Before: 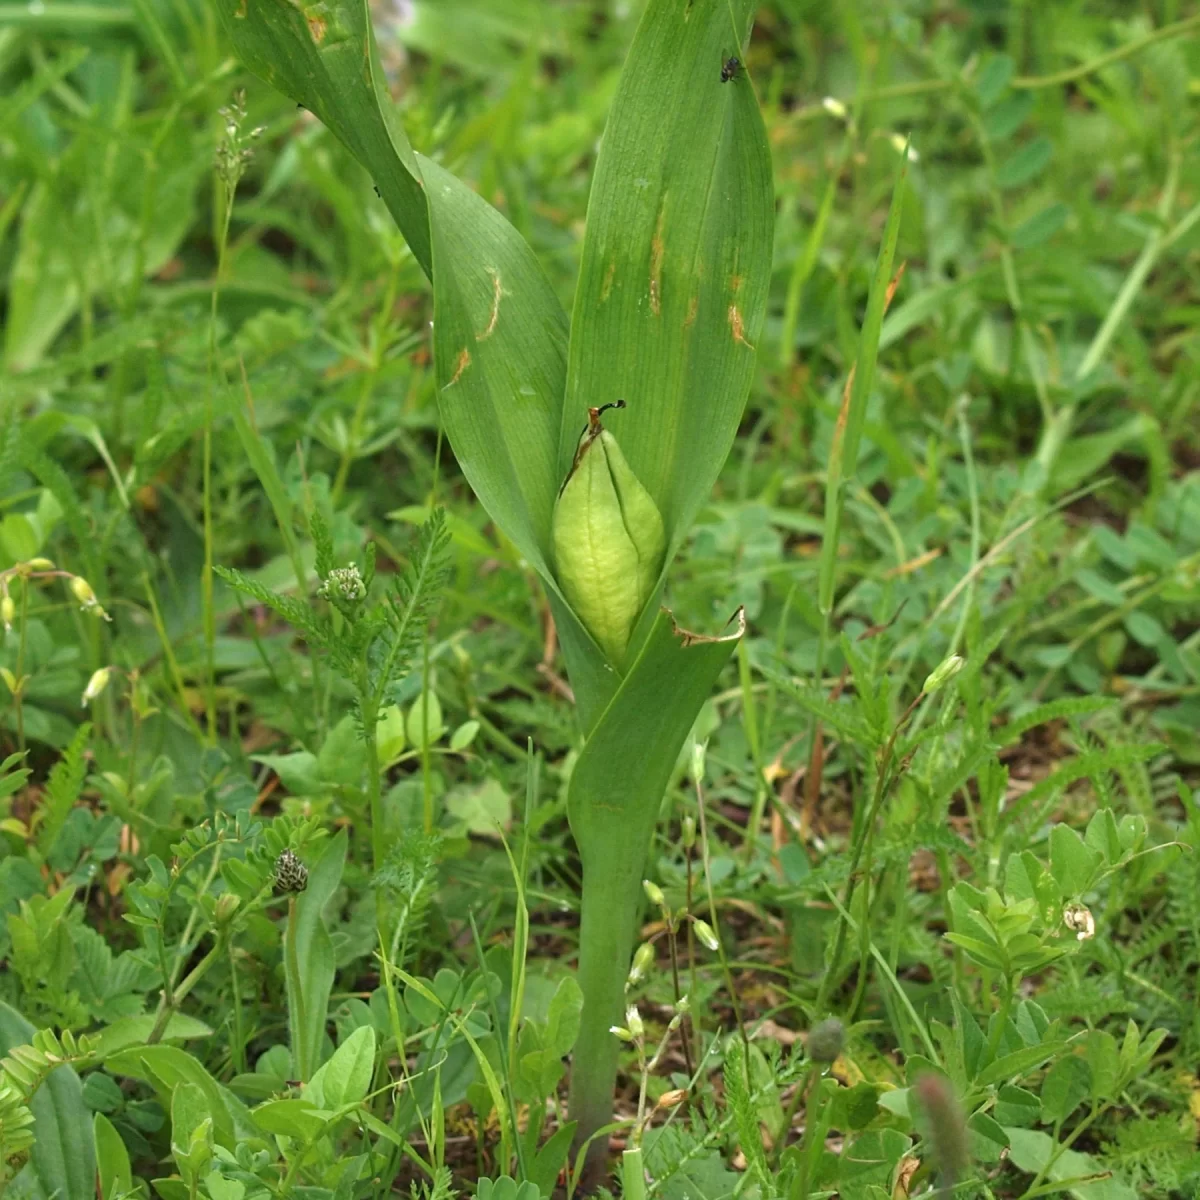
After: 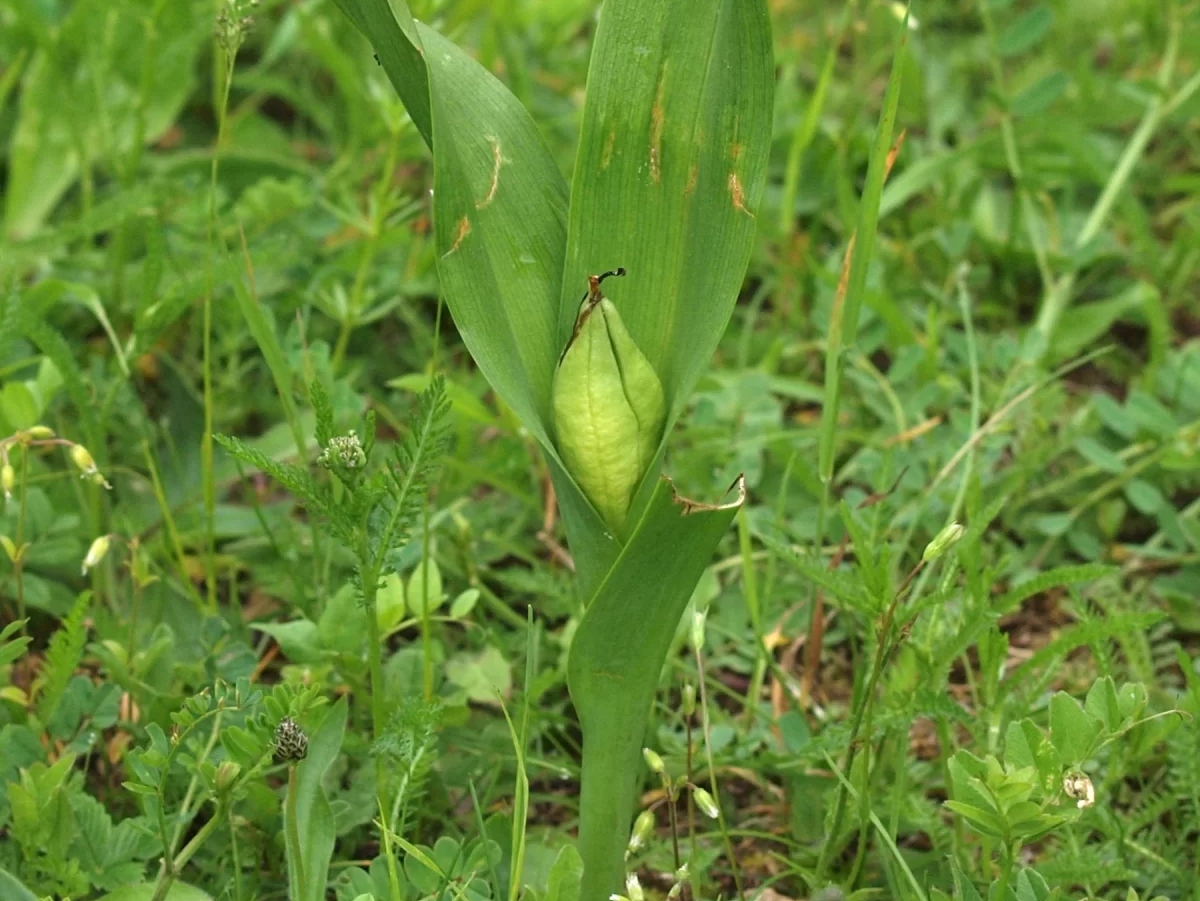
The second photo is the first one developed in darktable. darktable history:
crop: top 11.014%, bottom 13.881%
